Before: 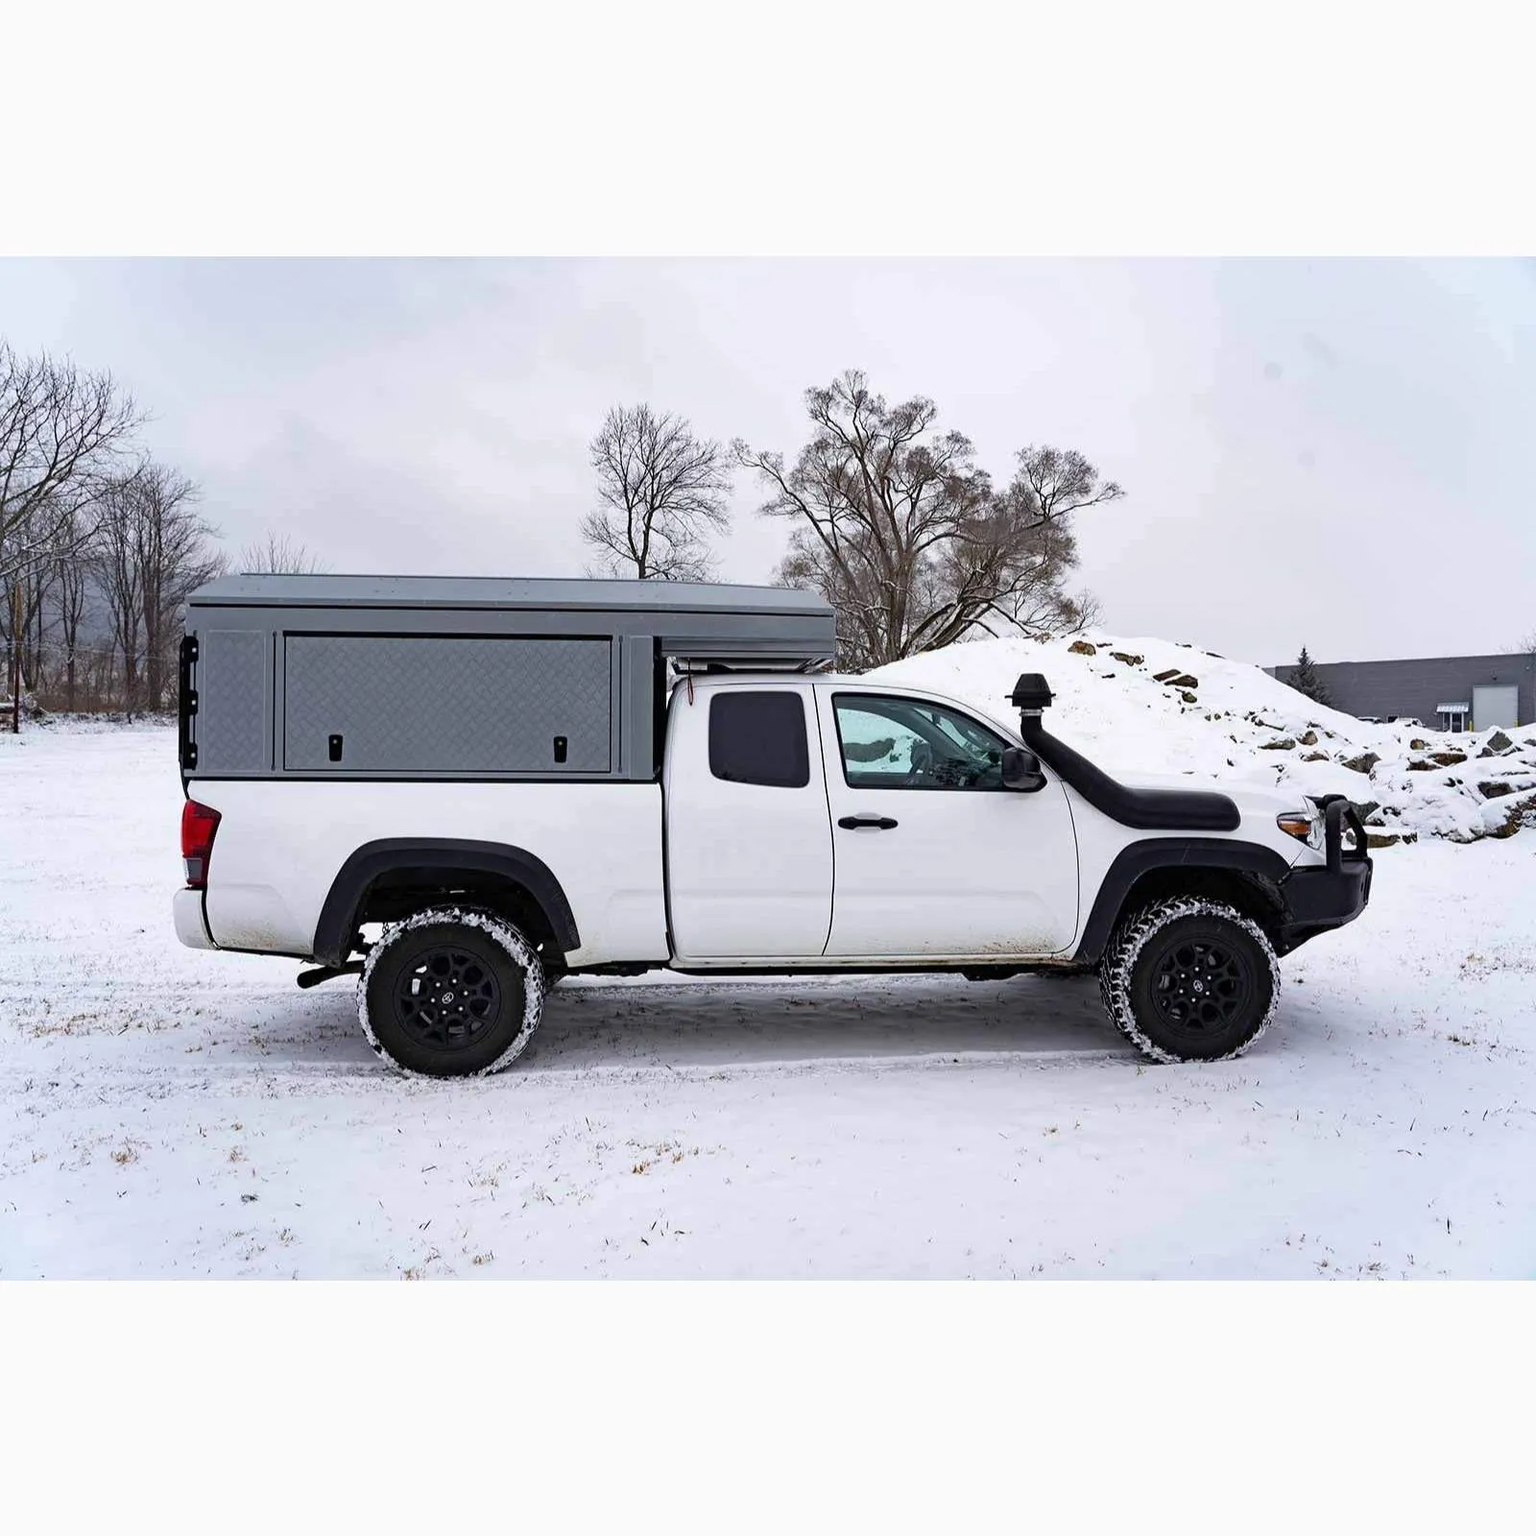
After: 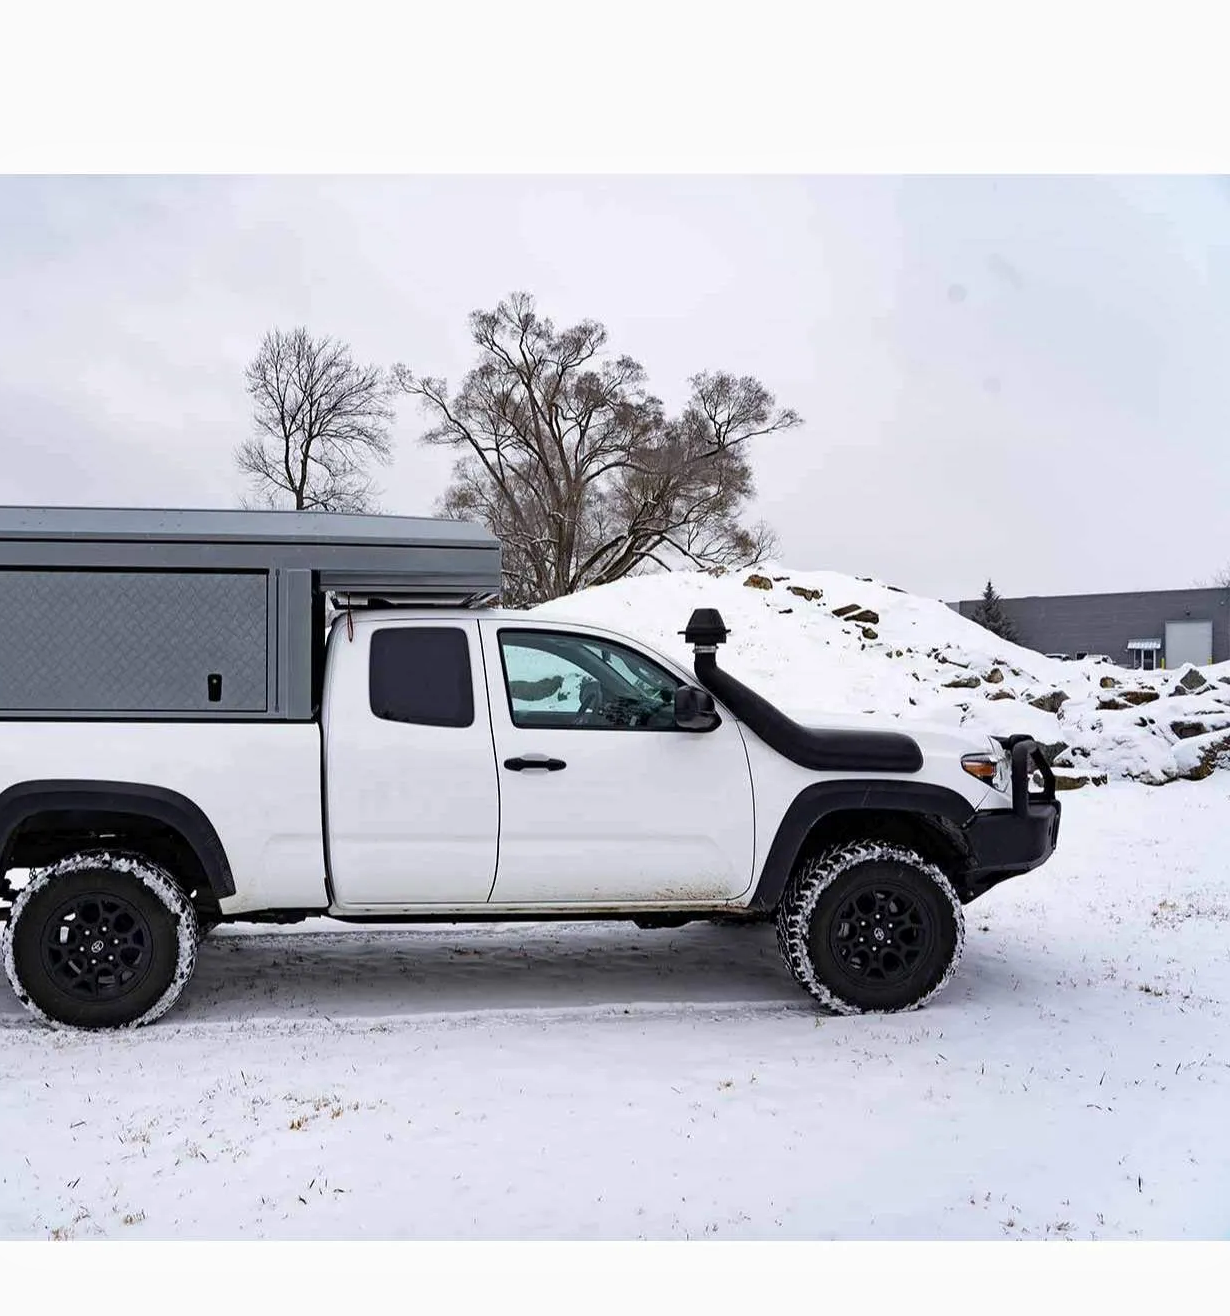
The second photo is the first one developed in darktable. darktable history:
crop: left 23.095%, top 5.827%, bottom 11.854%
local contrast: mode bilateral grid, contrast 10, coarseness 25, detail 115%, midtone range 0.2
